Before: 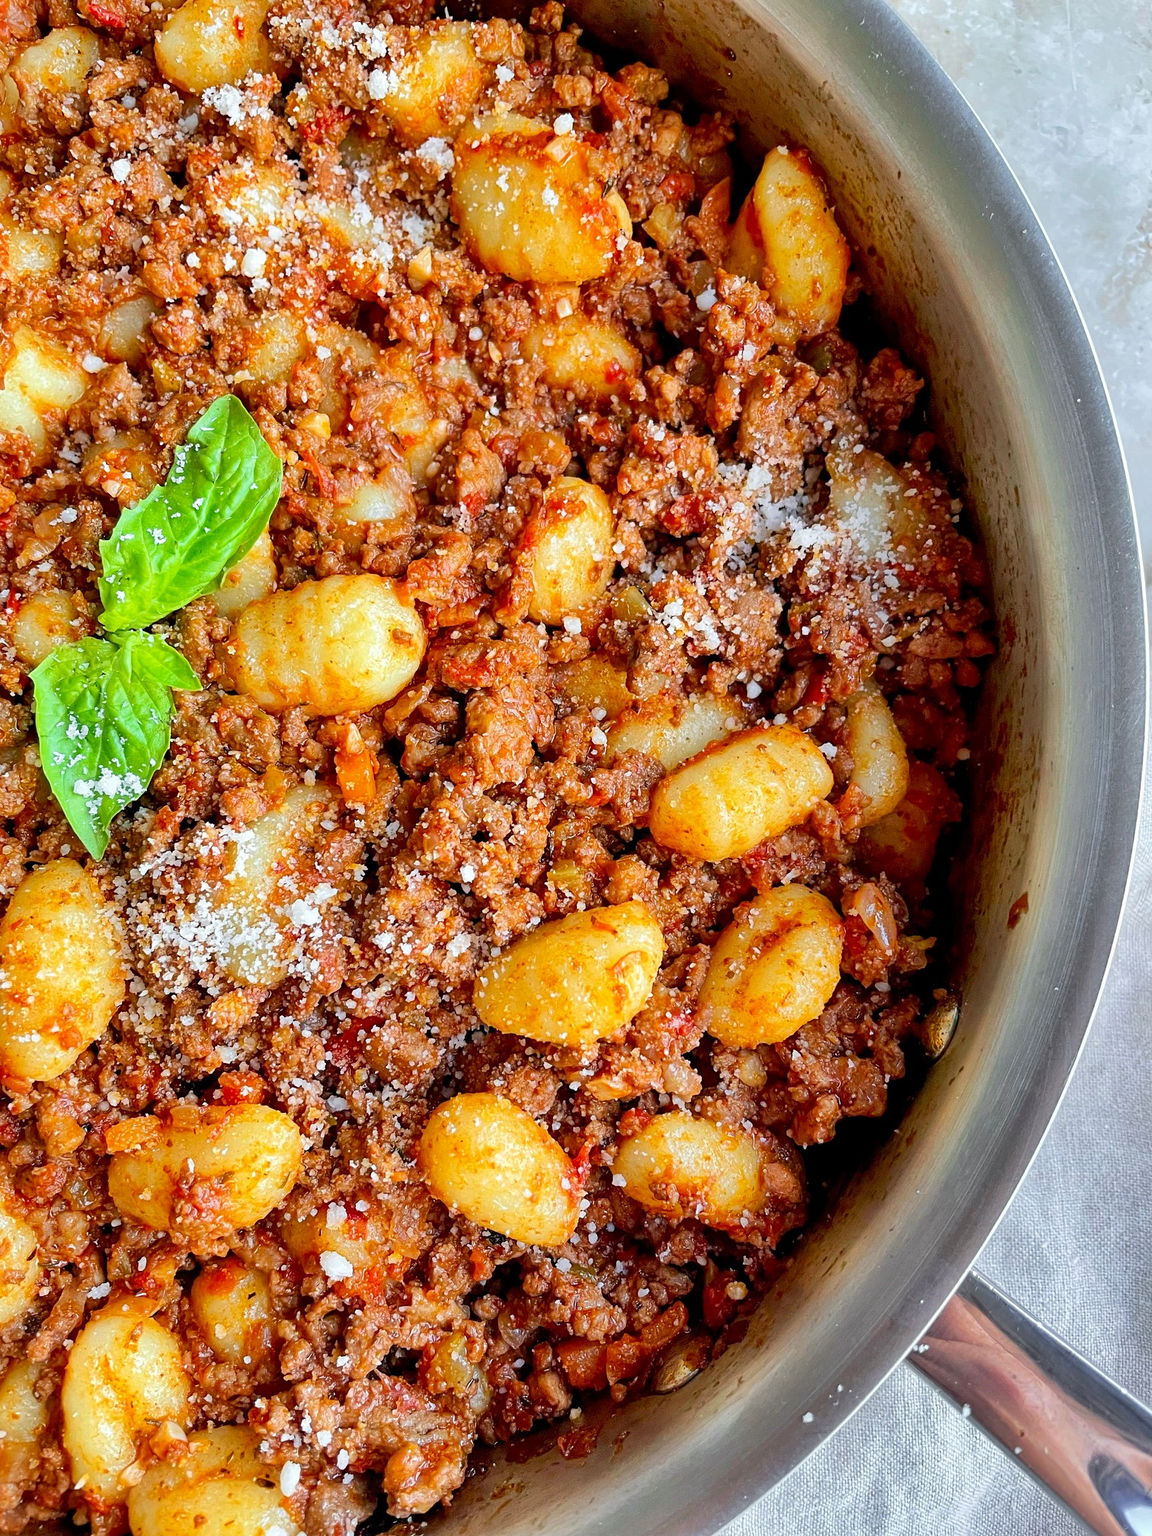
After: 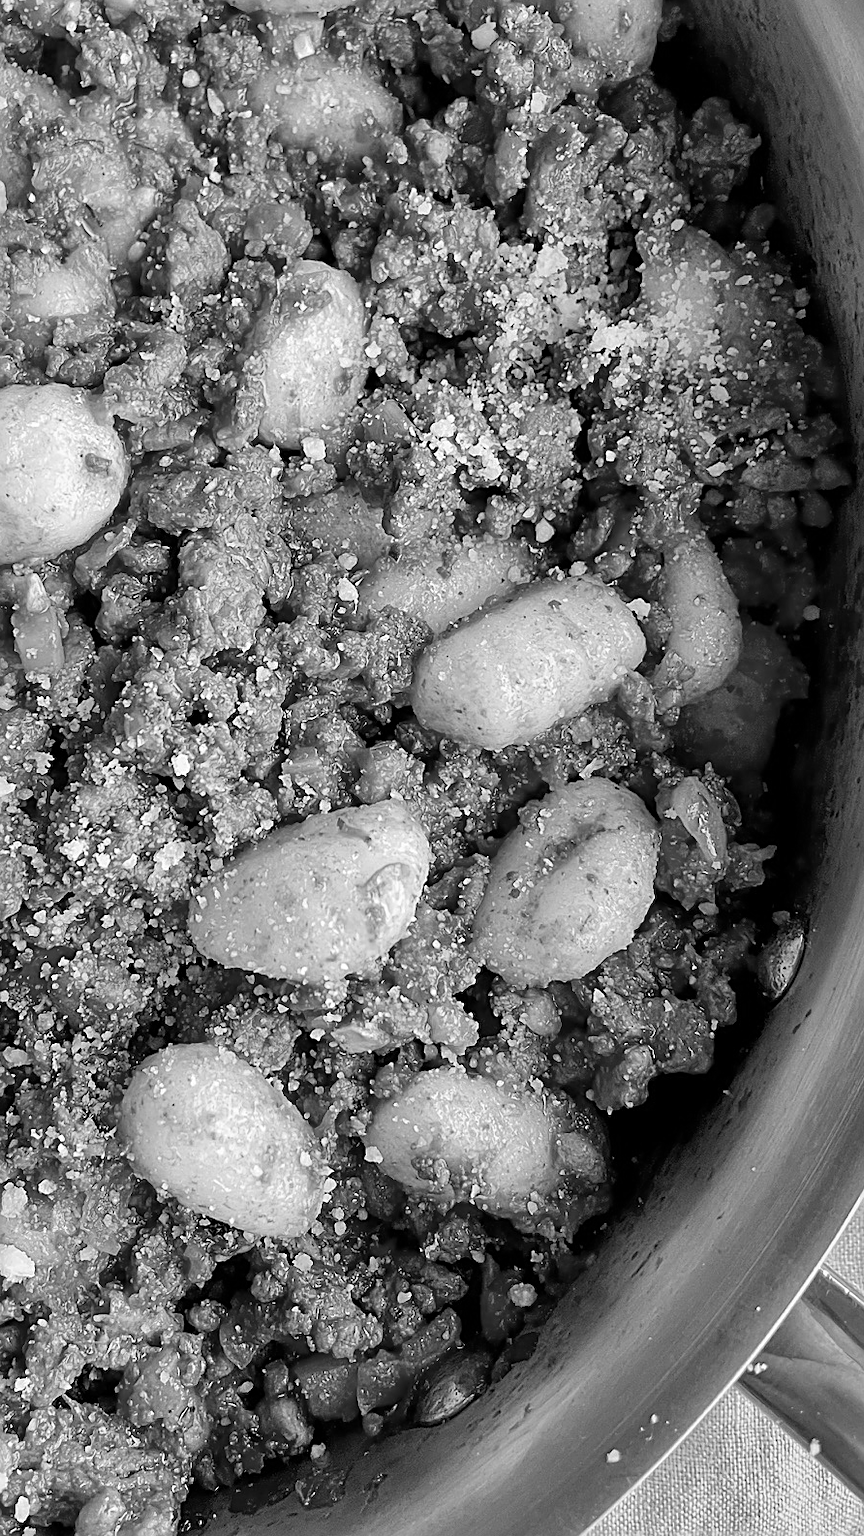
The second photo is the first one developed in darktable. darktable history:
monochrome: a 30.25, b 92.03
crop and rotate: left 28.256%, top 17.734%, right 12.656%, bottom 3.573%
sharpen: amount 0.478
